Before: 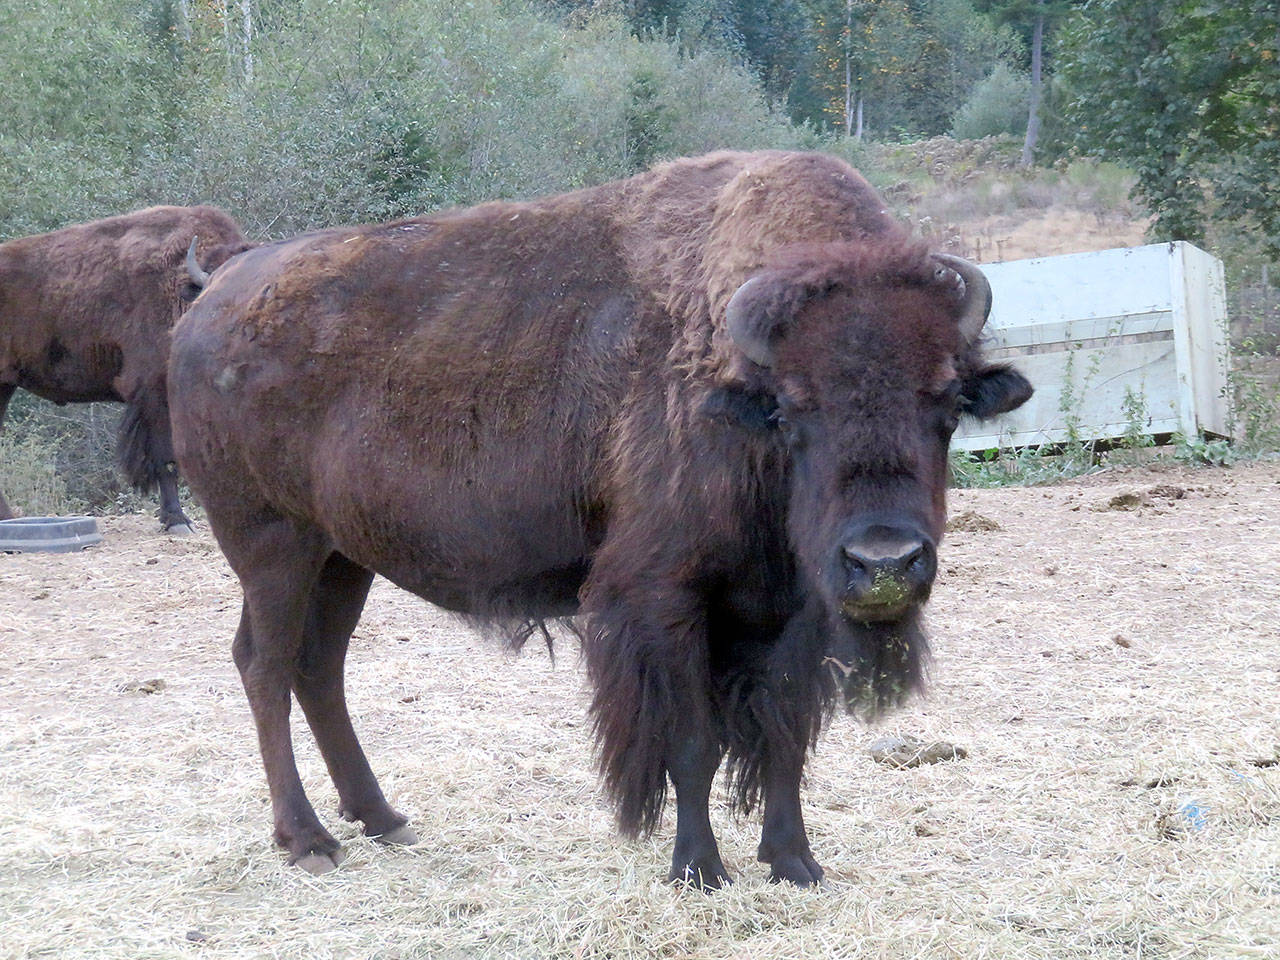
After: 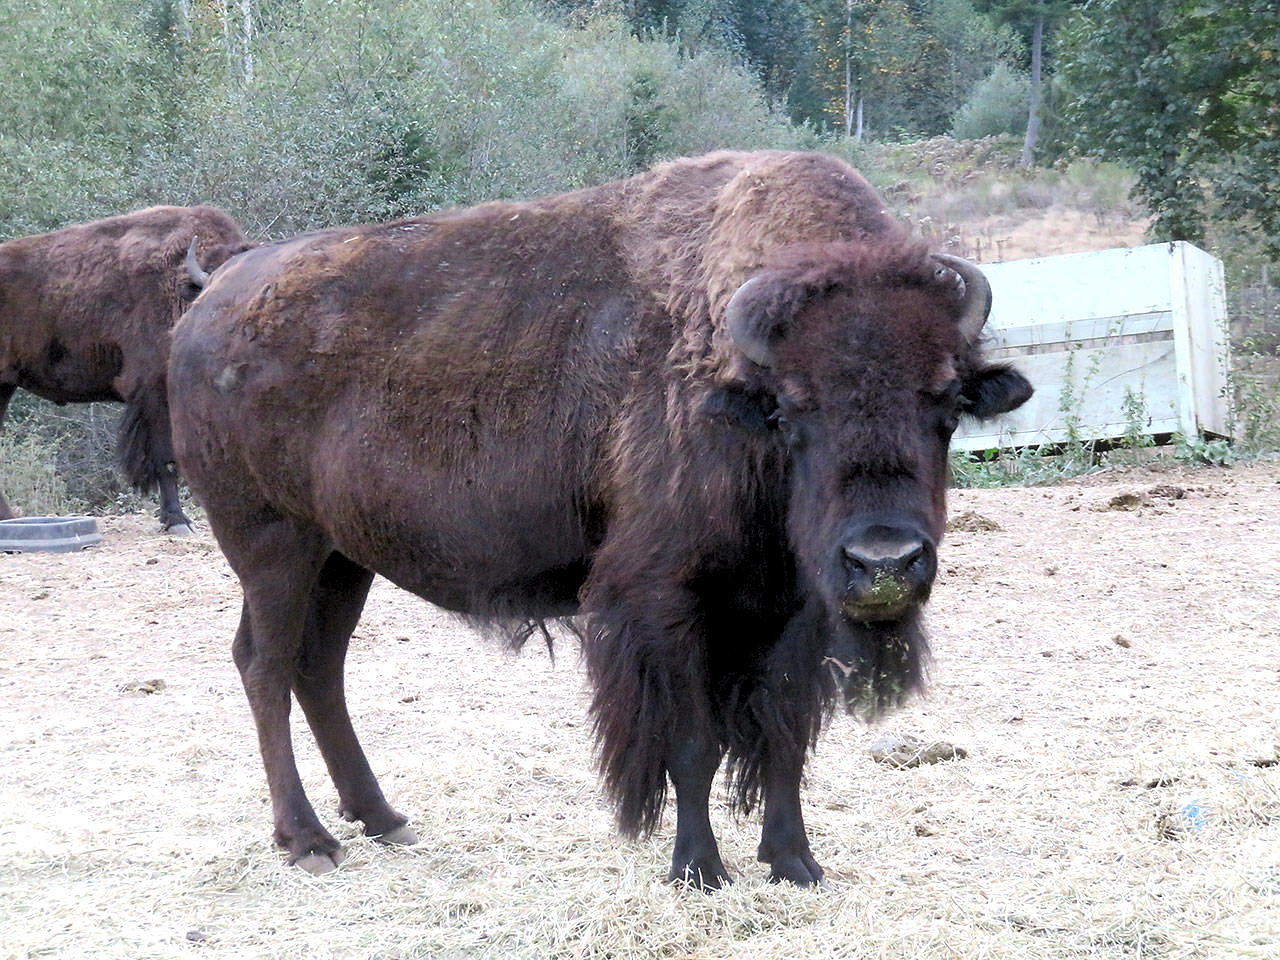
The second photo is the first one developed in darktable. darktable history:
contrast brightness saturation: contrast 0.074
levels: levels [0.062, 0.494, 0.925]
